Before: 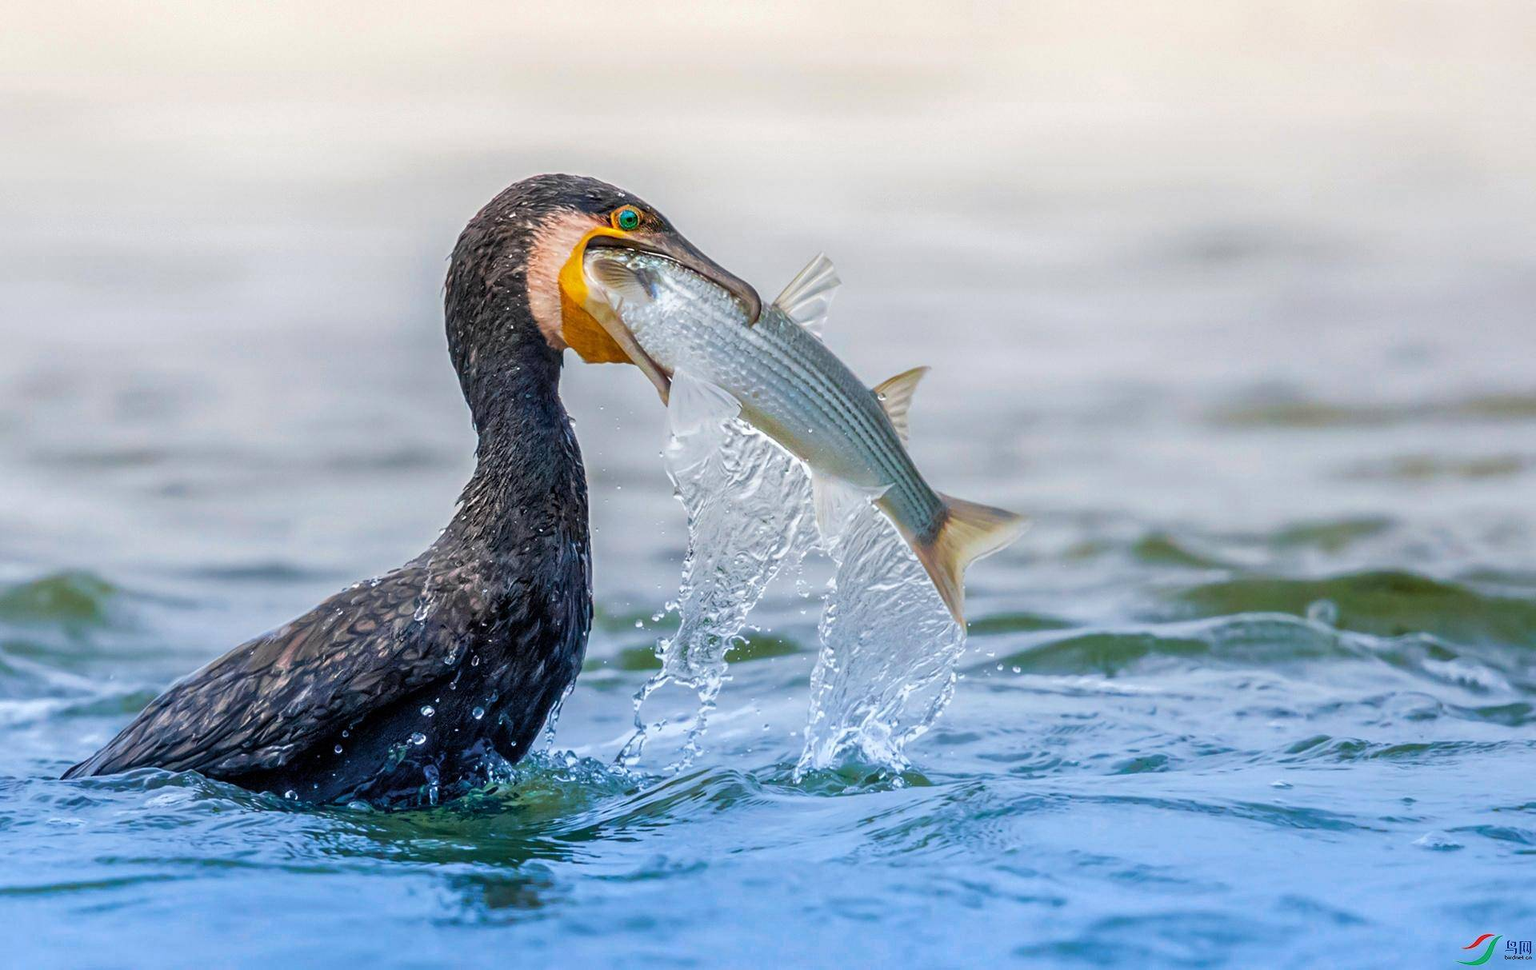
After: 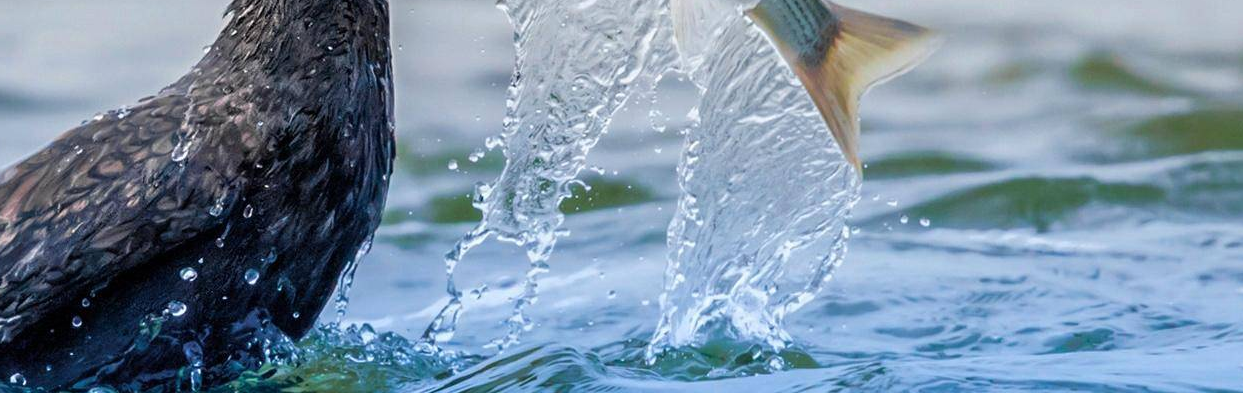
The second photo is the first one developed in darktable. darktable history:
crop: left 18.071%, top 50.769%, right 17.148%, bottom 16.813%
